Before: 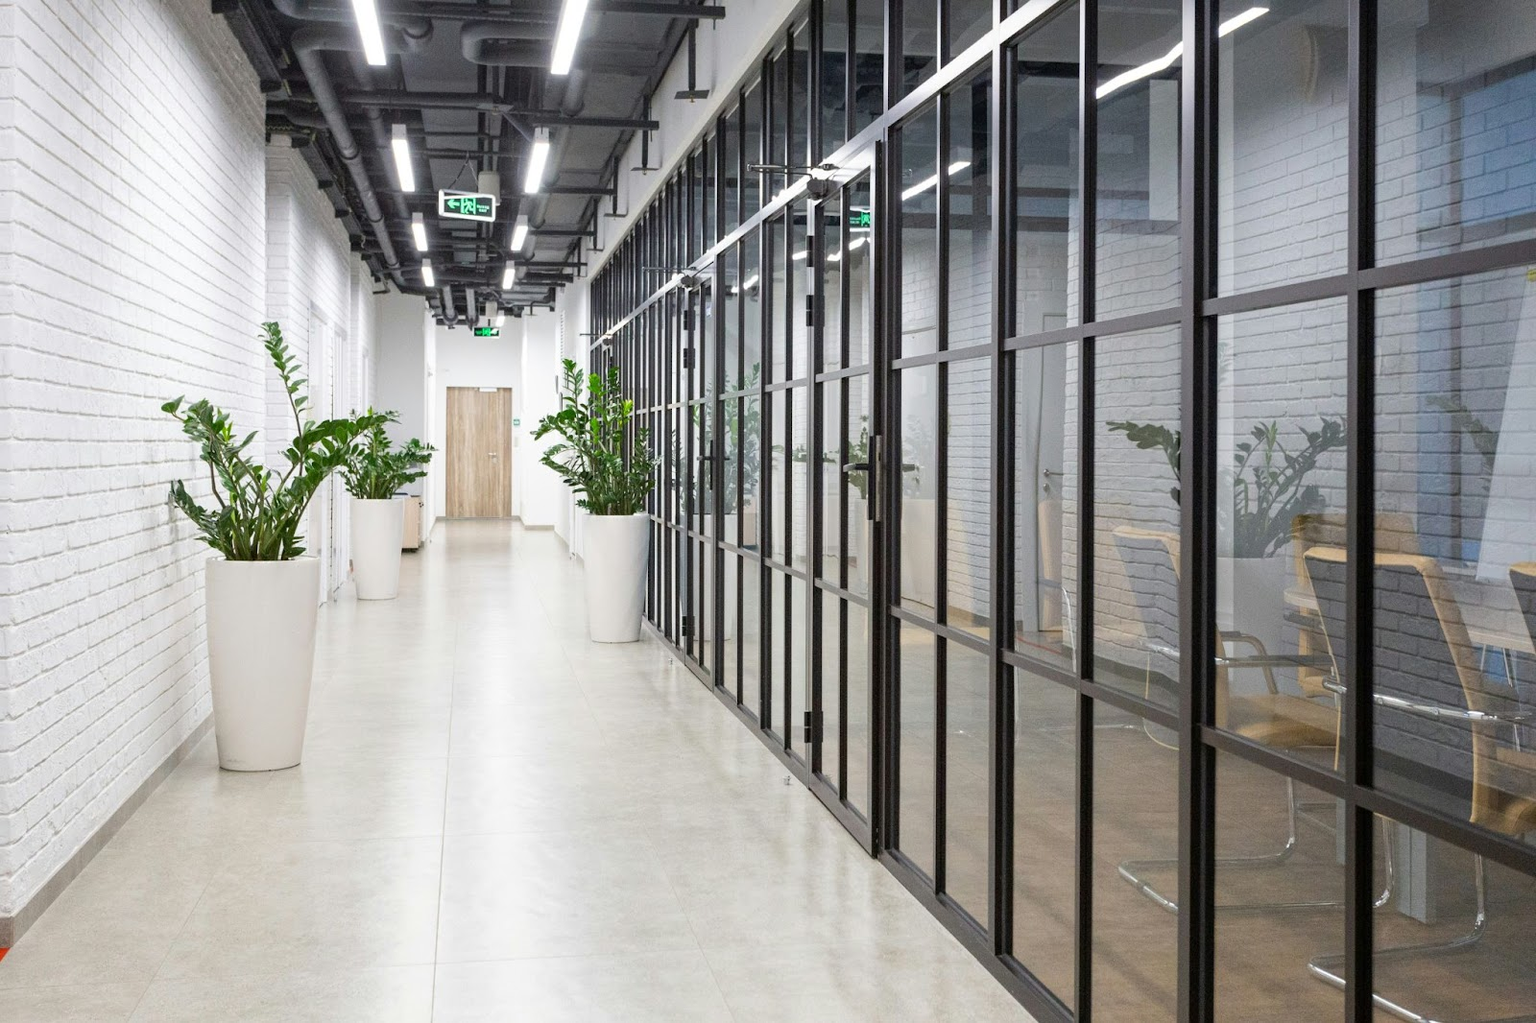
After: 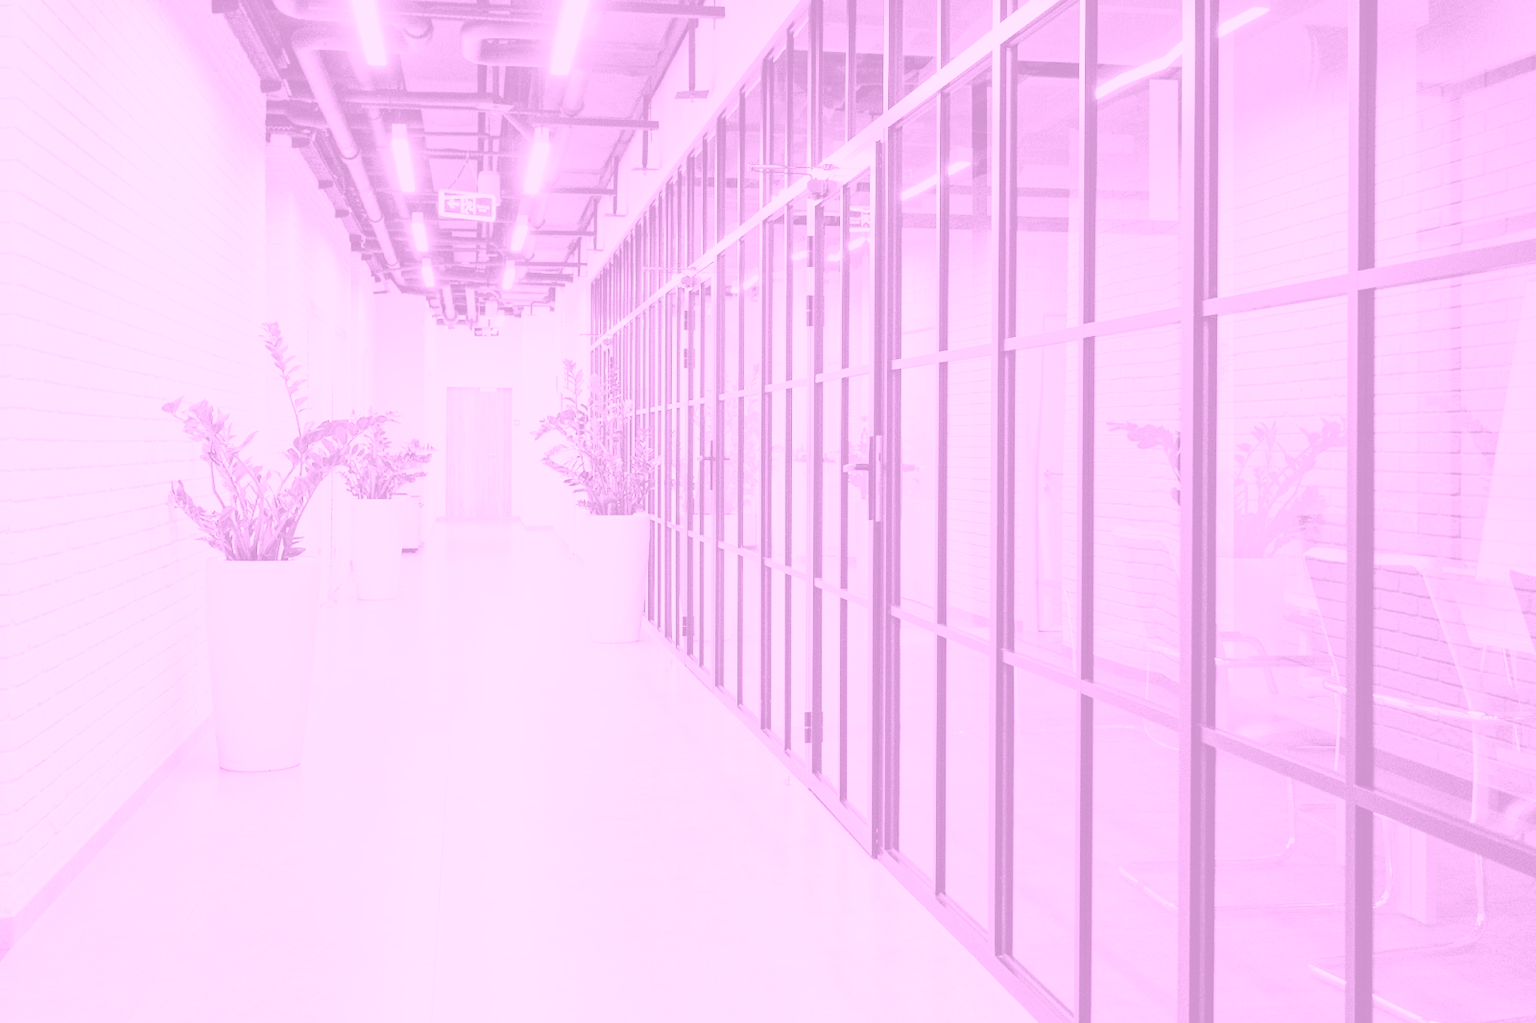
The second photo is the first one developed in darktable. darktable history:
base curve: curves: ch0 [(0, 0) (0.032, 0.037) (0.105, 0.228) (0.435, 0.76) (0.856, 0.983) (1, 1)]
tone equalizer: -8 EV 0.25 EV, -7 EV 0.417 EV, -6 EV 0.417 EV, -5 EV 0.25 EV, -3 EV -0.25 EV, -2 EV -0.417 EV, -1 EV -0.417 EV, +0 EV -0.25 EV, edges refinement/feathering 500, mask exposure compensation -1.57 EV, preserve details guided filter
colorize: hue 331.2°, saturation 75%, source mix 30.28%, lightness 70.52%, version 1
